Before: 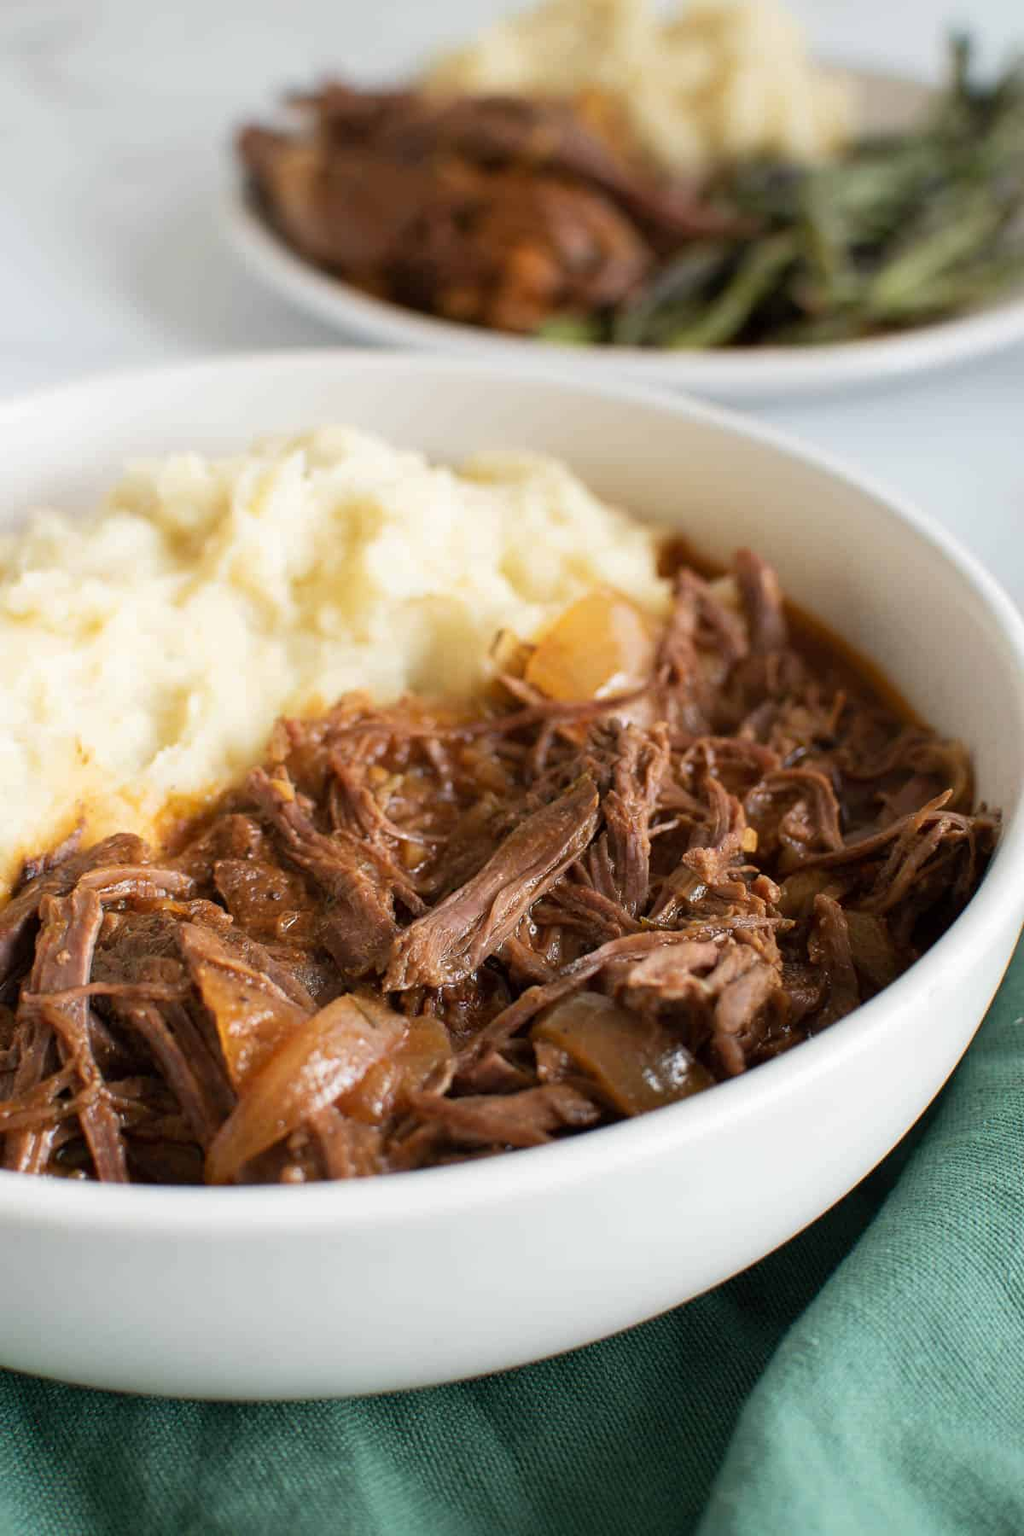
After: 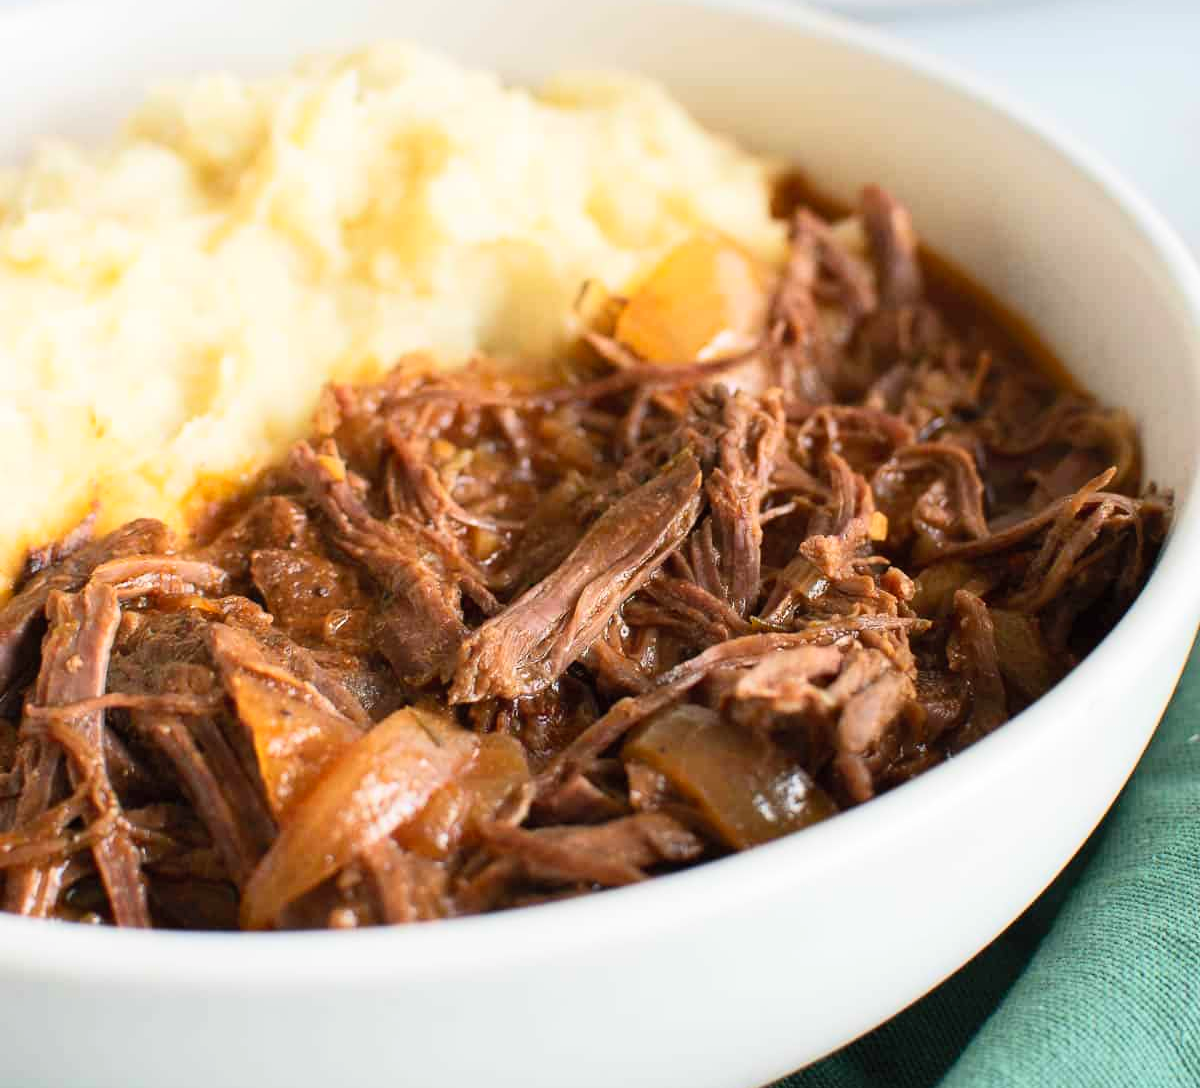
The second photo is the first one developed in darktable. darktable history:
crop and rotate: top 25.457%, bottom 14.045%
contrast brightness saturation: contrast 0.196, brightness 0.162, saturation 0.22
